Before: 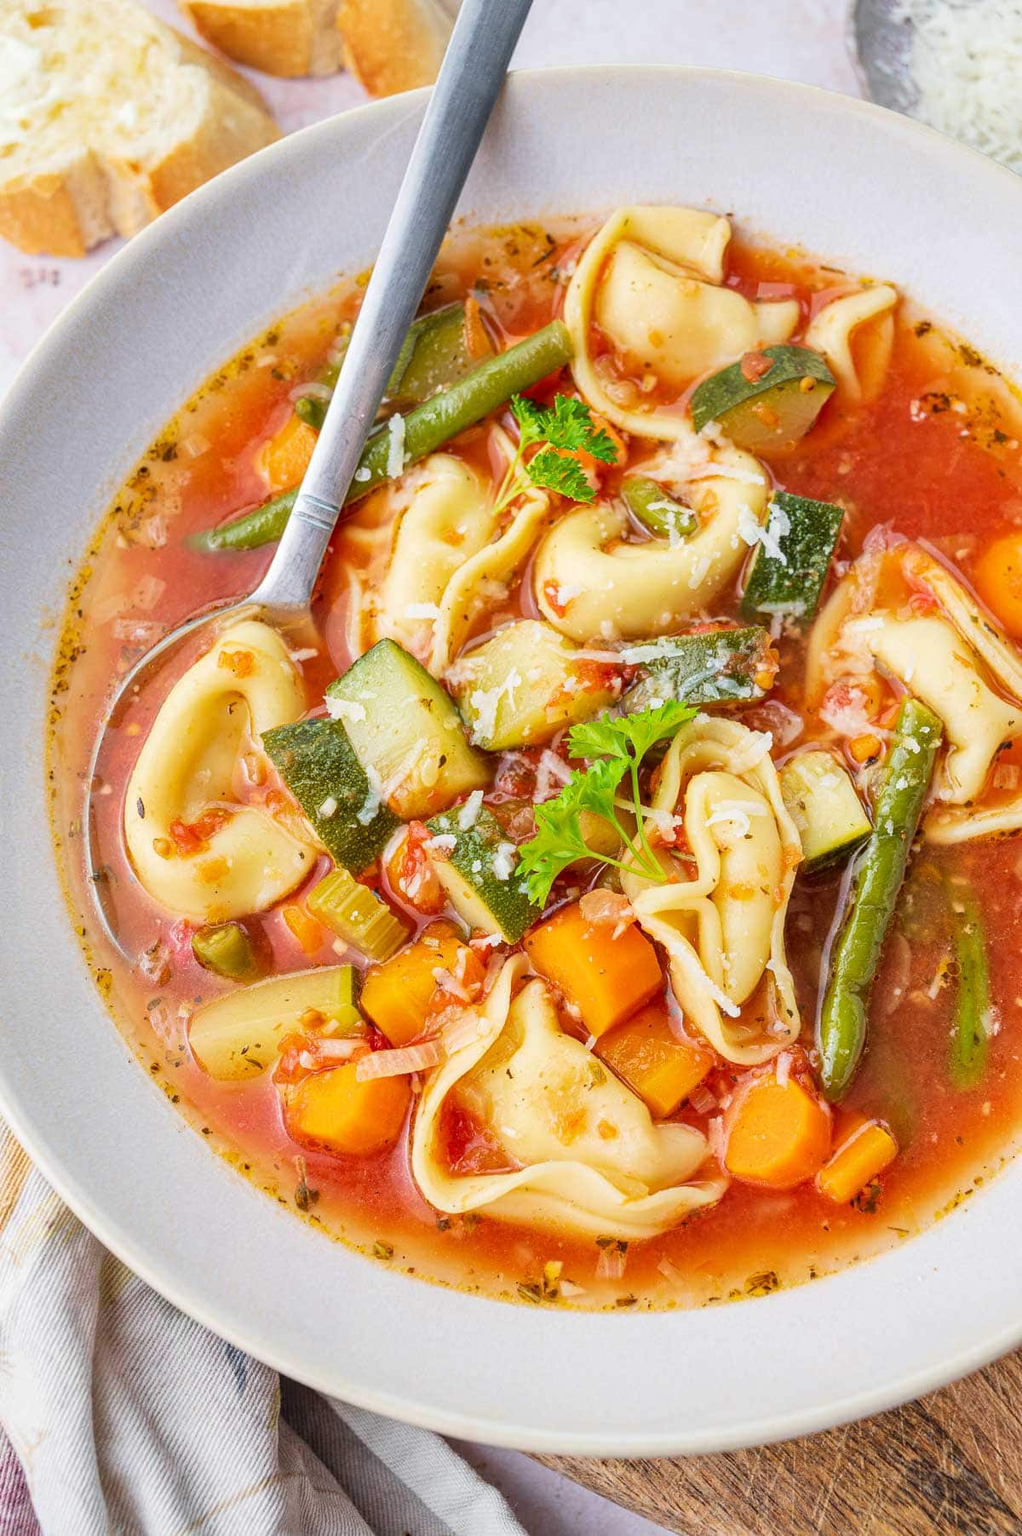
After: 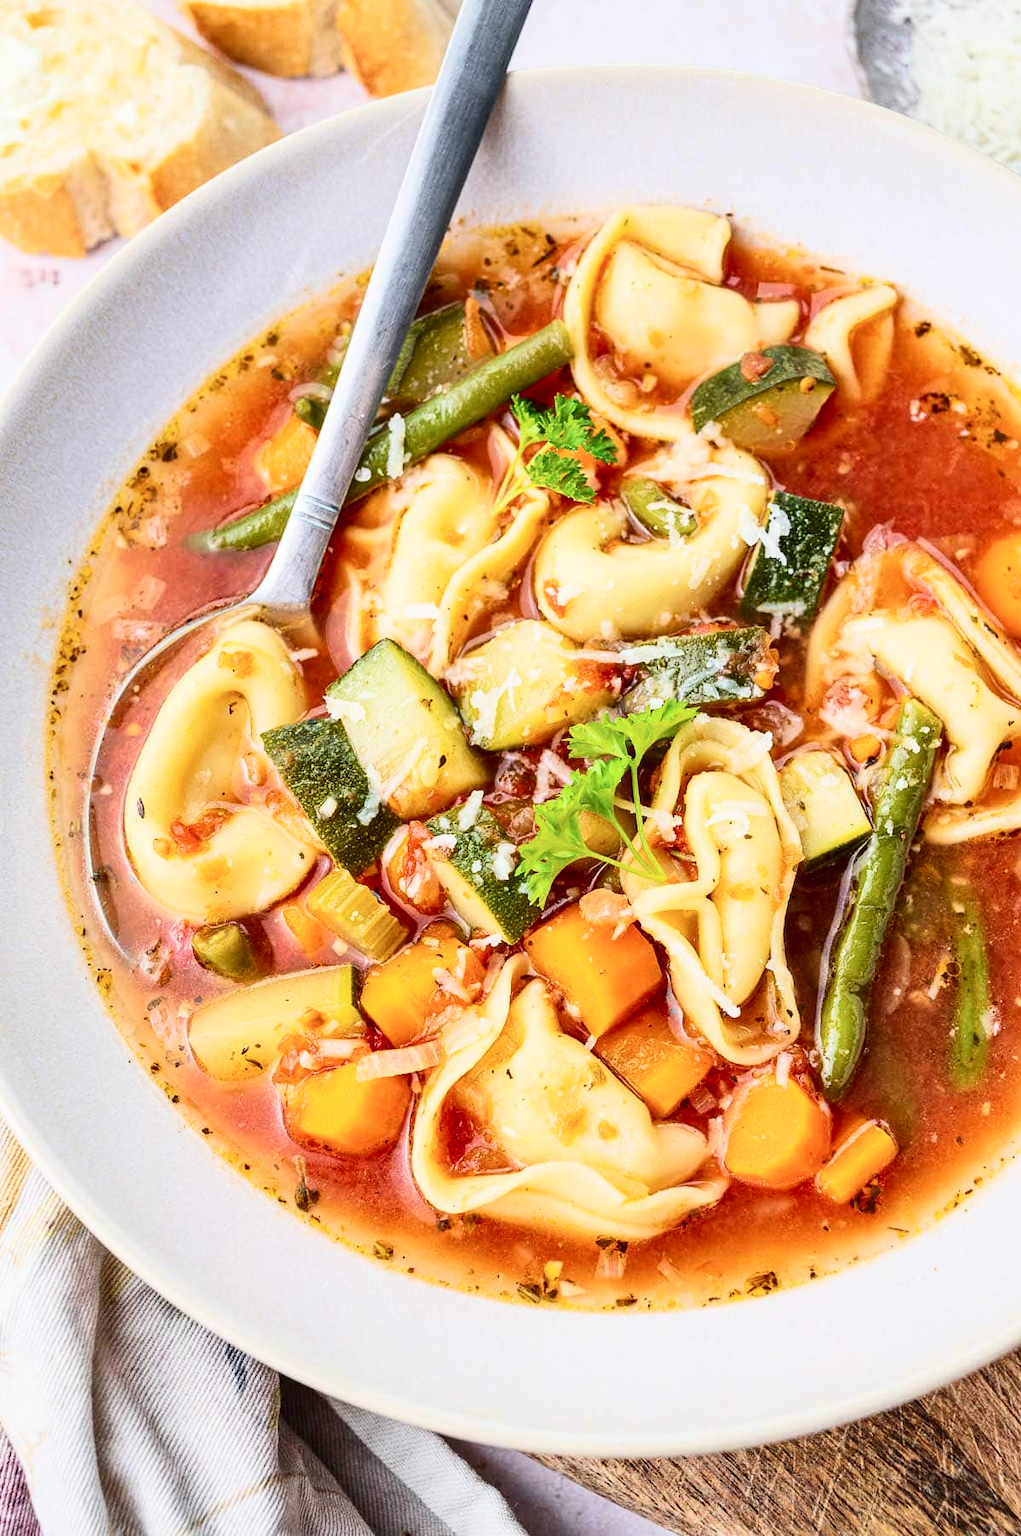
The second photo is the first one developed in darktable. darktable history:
contrast brightness saturation: contrast 0.299
